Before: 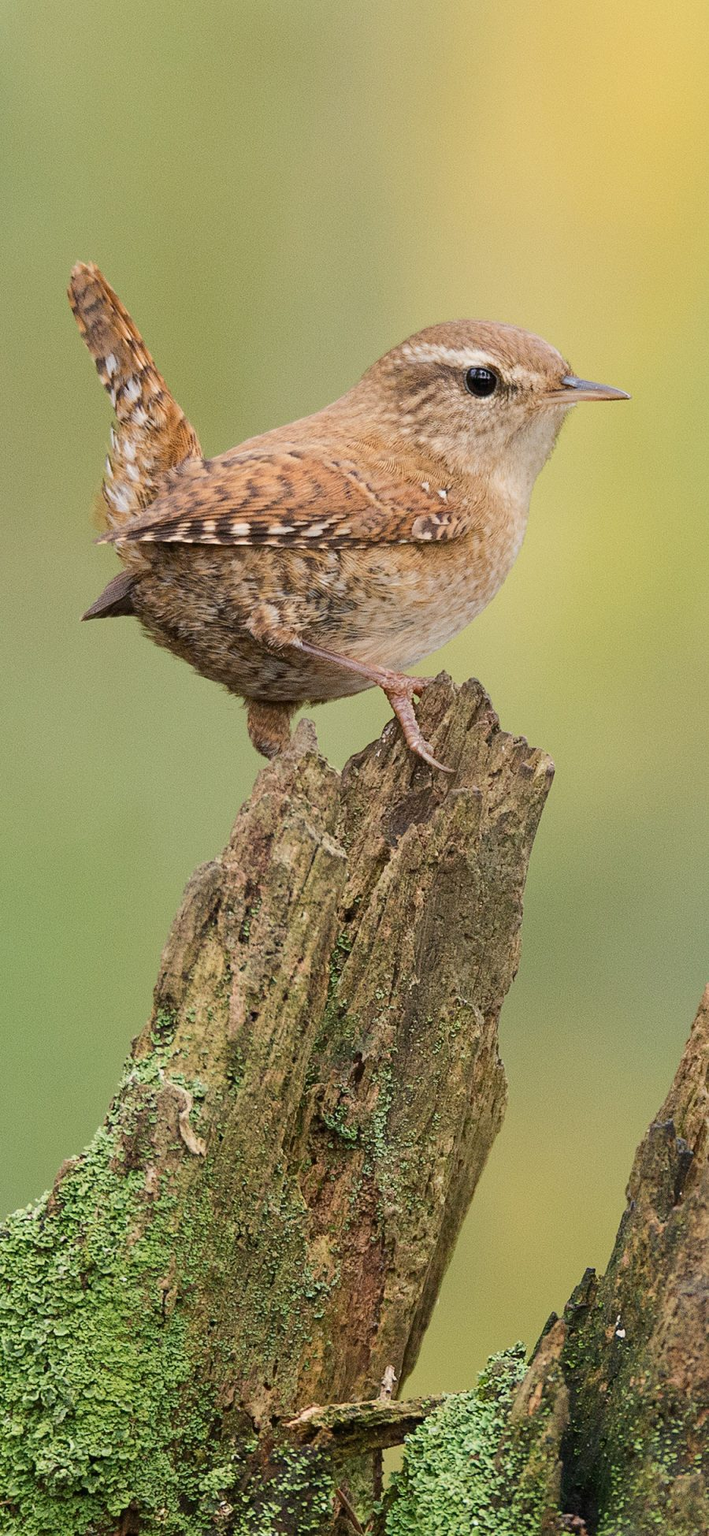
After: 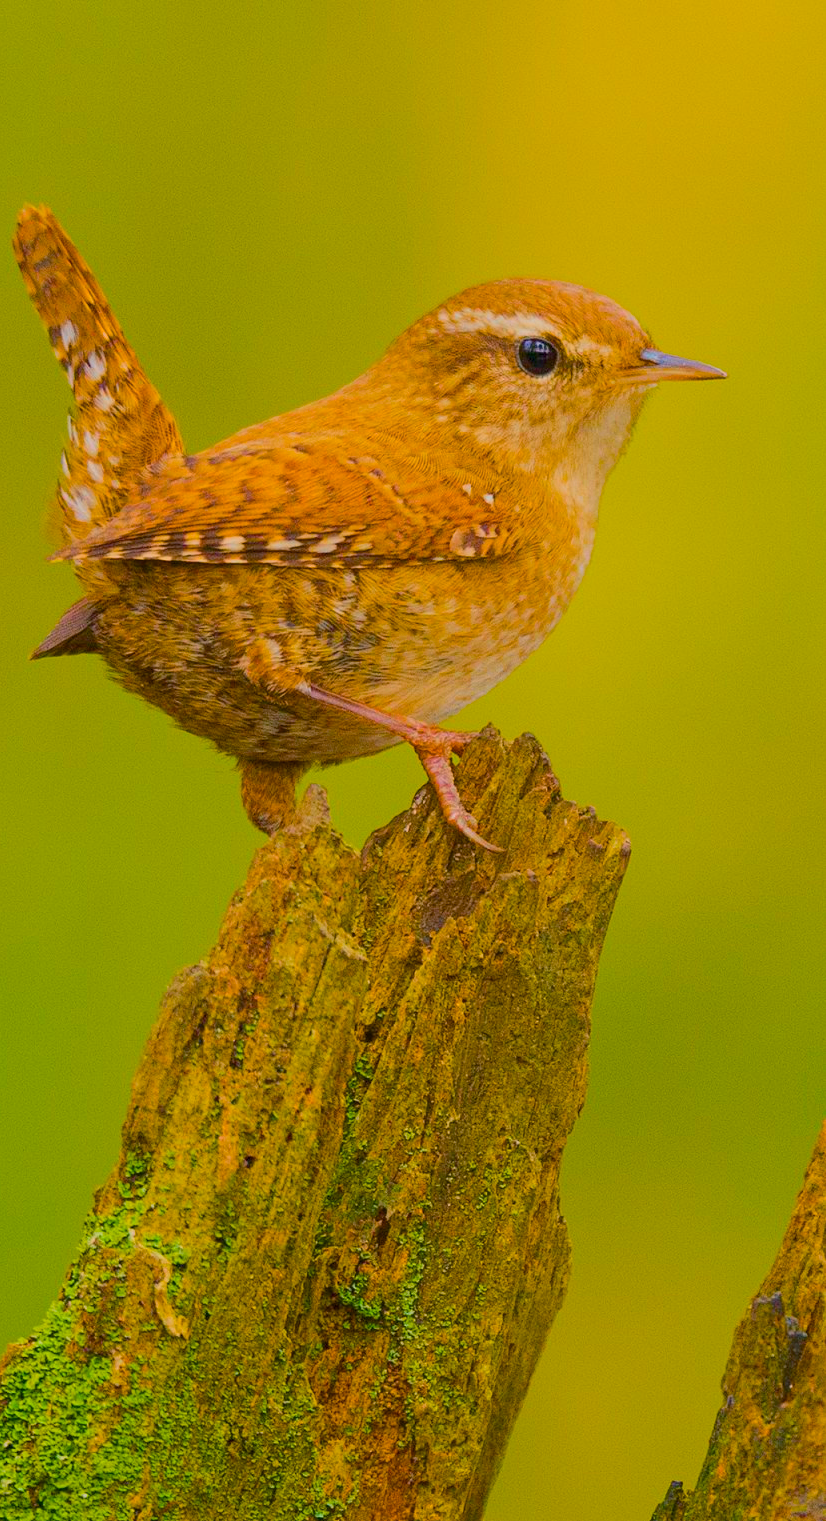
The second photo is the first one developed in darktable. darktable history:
crop: left 8.216%, top 6.59%, bottom 15.37%
color balance rgb: highlights gain › chroma 2.044%, highlights gain › hue 72.23°, linear chroma grading › shadows 17.284%, linear chroma grading › highlights 60.651%, linear chroma grading › global chroma 49.884%, perceptual saturation grading › global saturation 31.046%, global vibrance 23.508%, contrast -24.519%
